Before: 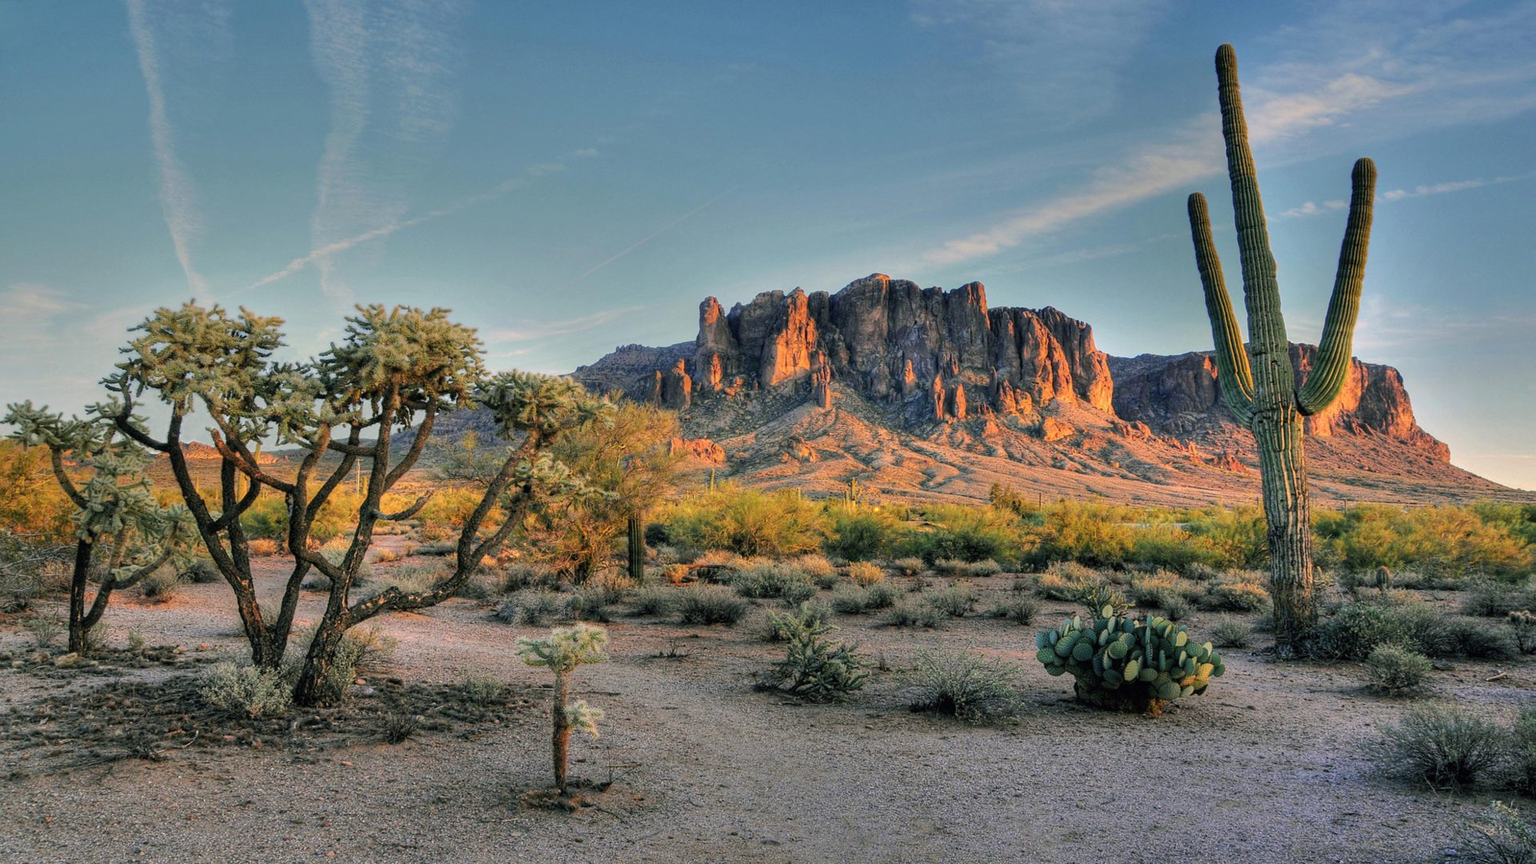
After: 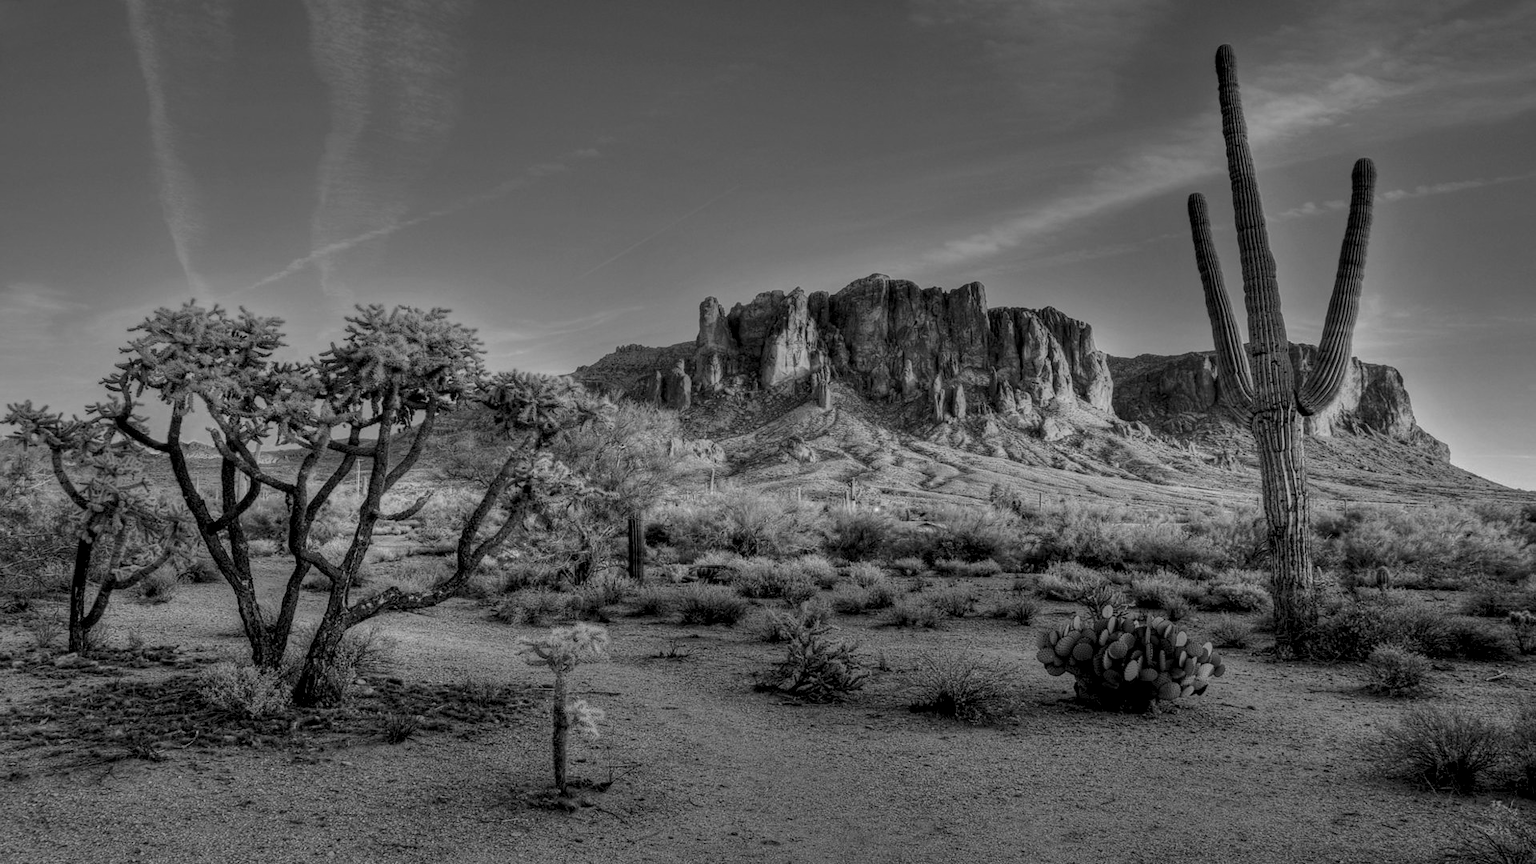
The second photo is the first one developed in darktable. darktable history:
monochrome: a 79.32, b 81.83, size 1.1
local contrast: detail 130%
